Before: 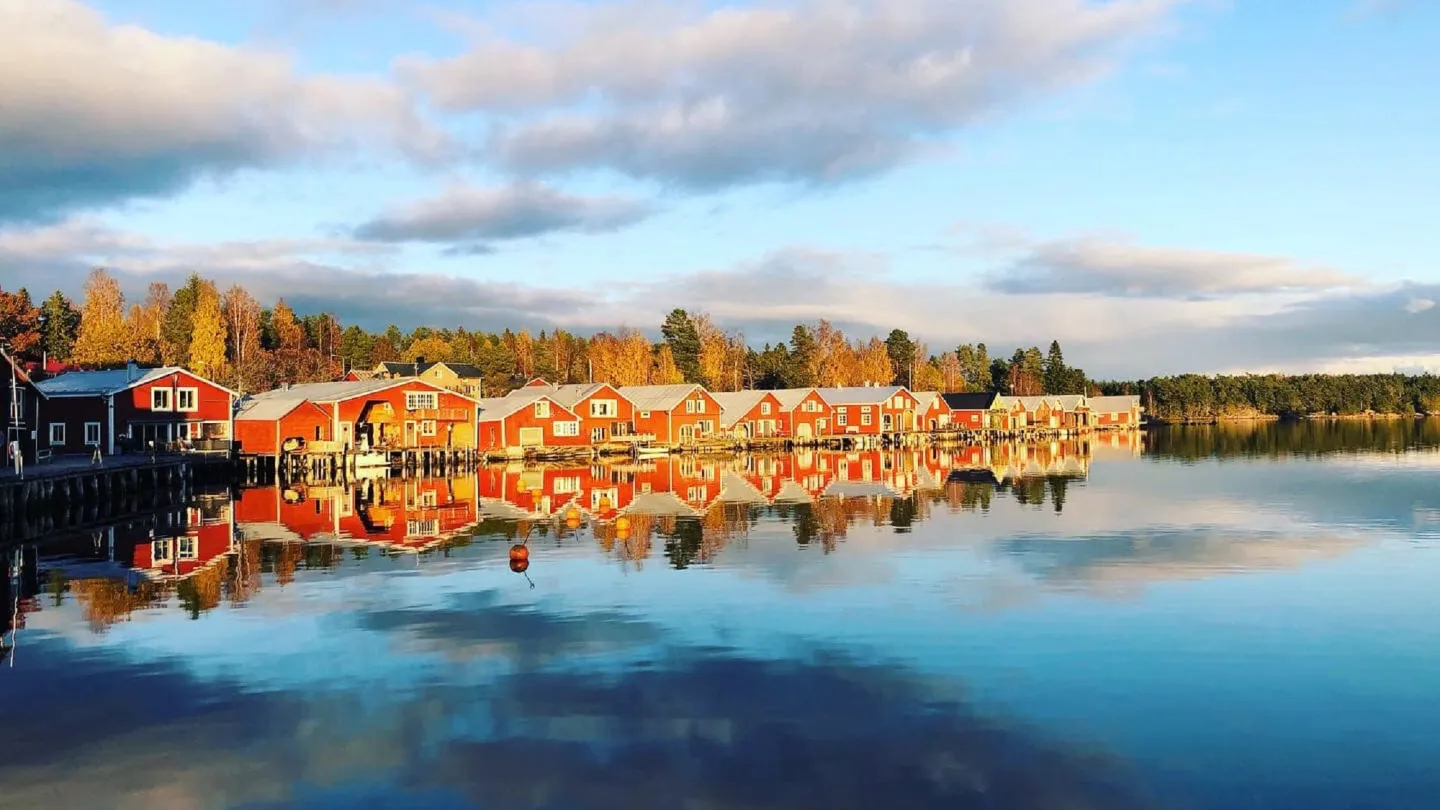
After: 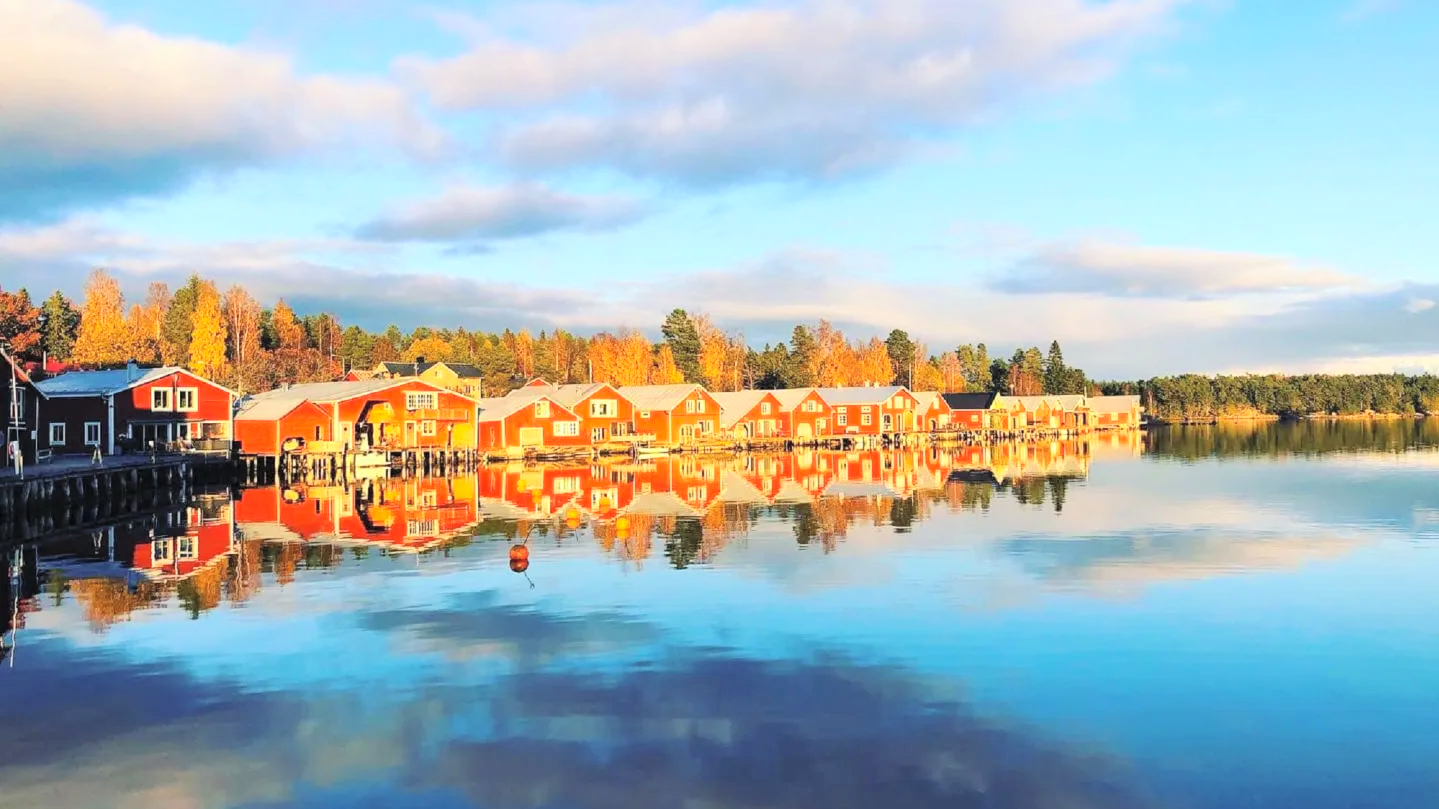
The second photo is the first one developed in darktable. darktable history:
global tonemap: drago (0.7, 100)
color zones: curves: ch0 [(0, 0.613) (0.01, 0.613) (0.245, 0.448) (0.498, 0.529) (0.642, 0.665) (0.879, 0.777) (0.99, 0.613)]; ch1 [(0, 0) (0.143, 0) (0.286, 0) (0.429, 0) (0.571, 0) (0.714, 0) (0.857, 0)], mix -121.96%
